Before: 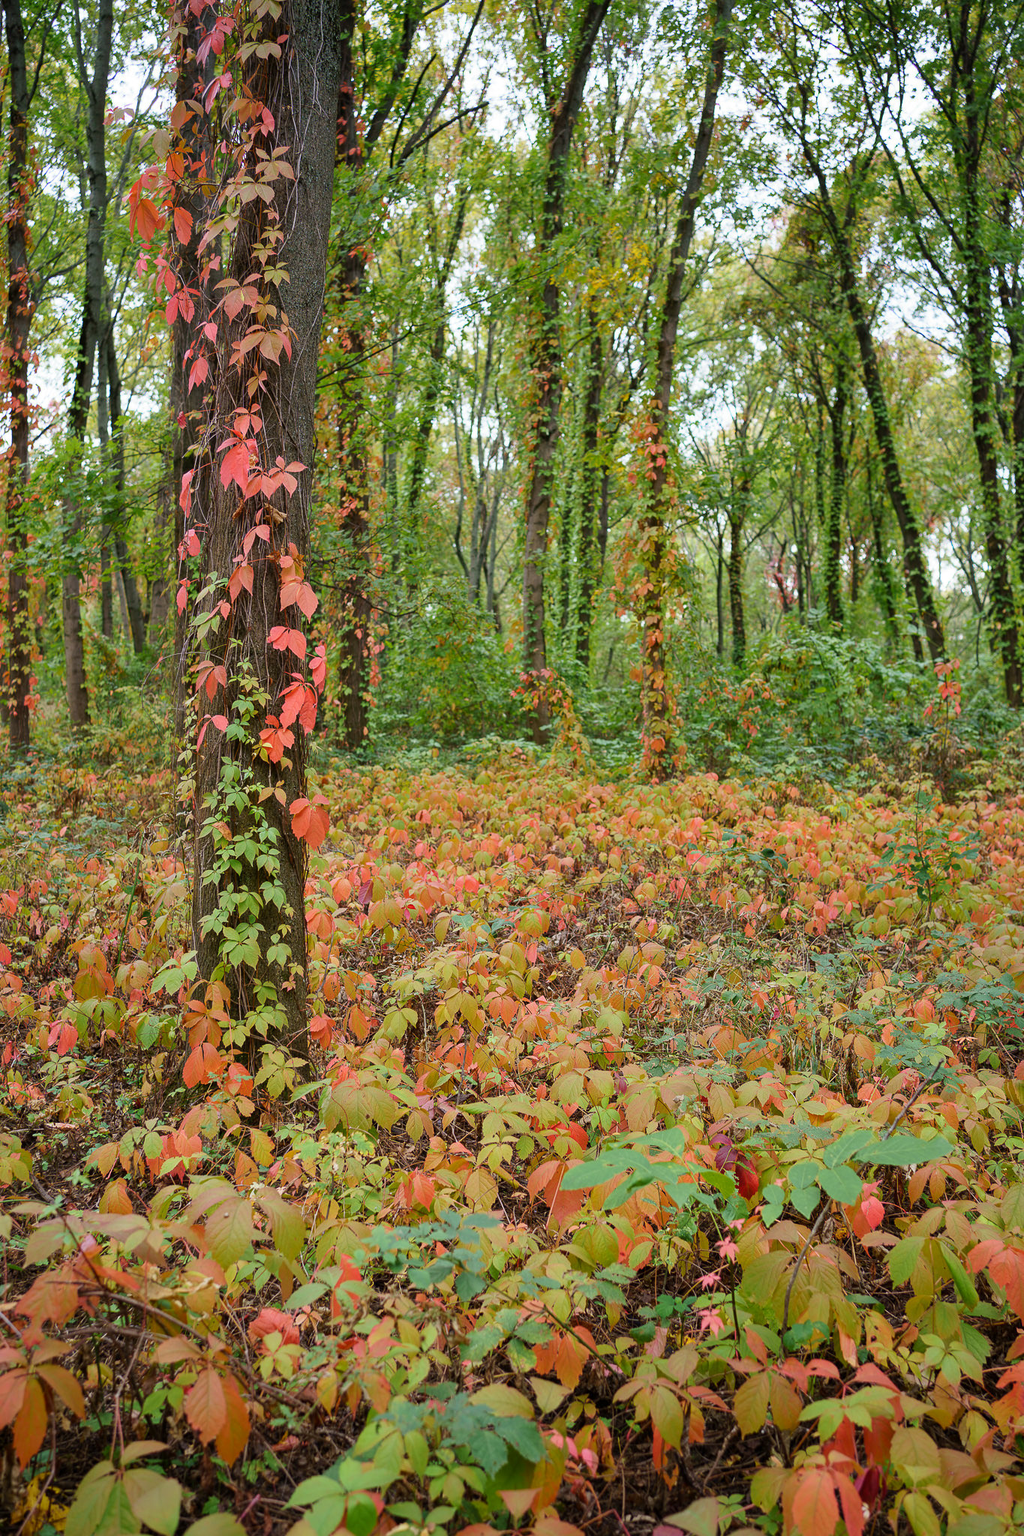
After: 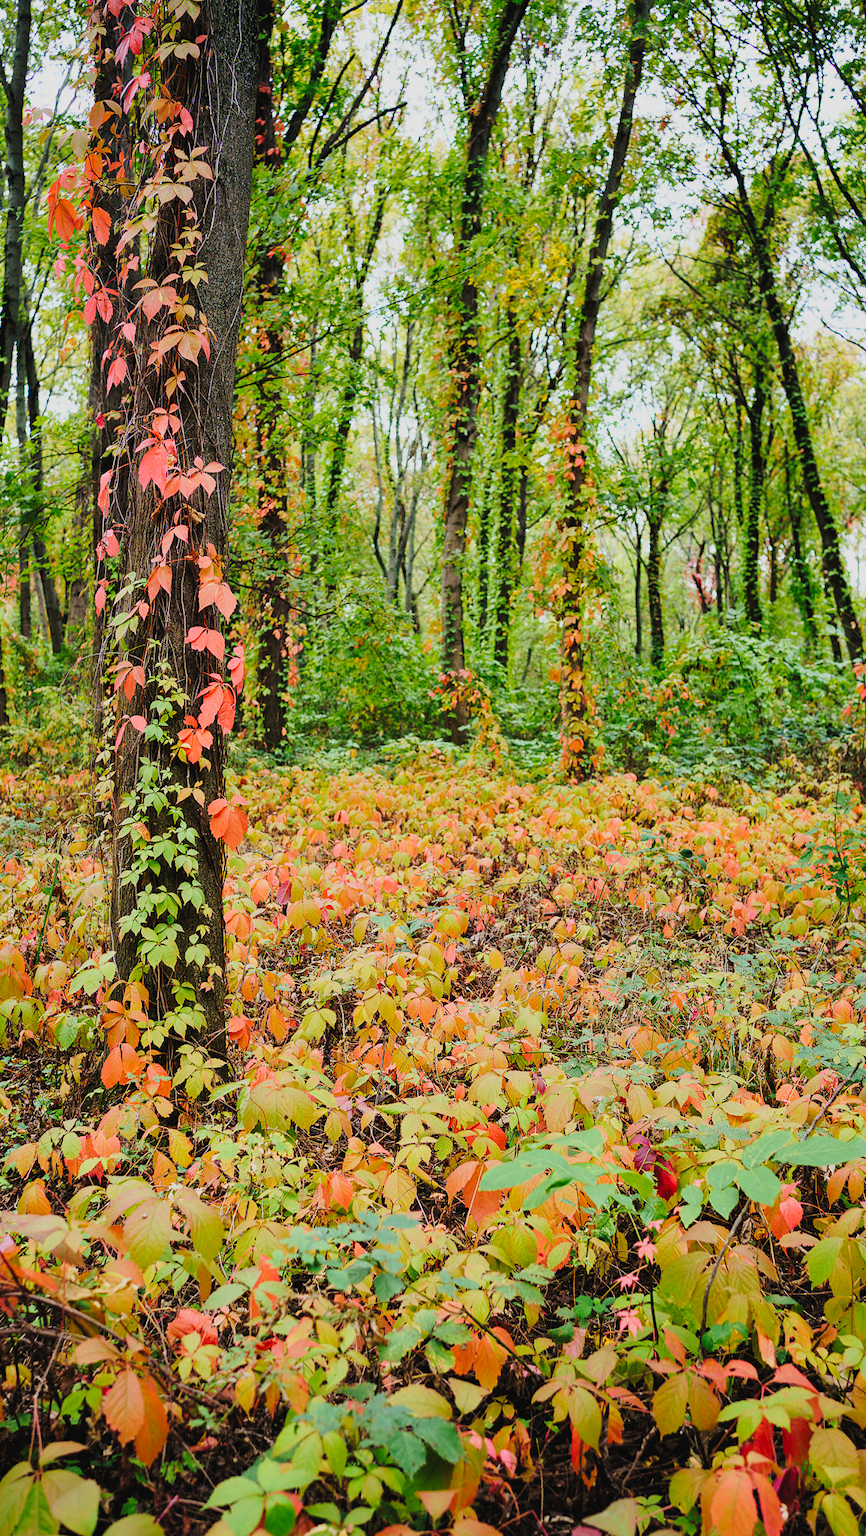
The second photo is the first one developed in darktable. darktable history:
filmic rgb: black relative exposure -7.65 EV, white relative exposure 4.56 EV, hardness 3.61, preserve chrominance RGB euclidean norm, color science v5 (2021), contrast in shadows safe, contrast in highlights safe
crop: left 7.987%, right 7.364%
tone curve: curves: ch0 [(0, 0.026) (0.058, 0.049) (0.246, 0.214) (0.437, 0.498) (0.55, 0.644) (0.657, 0.767) (0.822, 0.9) (1, 0.961)]; ch1 [(0, 0) (0.346, 0.307) (0.408, 0.369) (0.453, 0.457) (0.476, 0.489) (0.502, 0.493) (0.521, 0.515) (0.537, 0.531) (0.612, 0.641) (0.676, 0.728) (1, 1)]; ch2 [(0, 0) (0.346, 0.34) (0.434, 0.46) (0.485, 0.494) (0.5, 0.494) (0.511, 0.504) (0.537, 0.551) (0.579, 0.599) (0.625, 0.686) (1, 1)], preserve colors none
